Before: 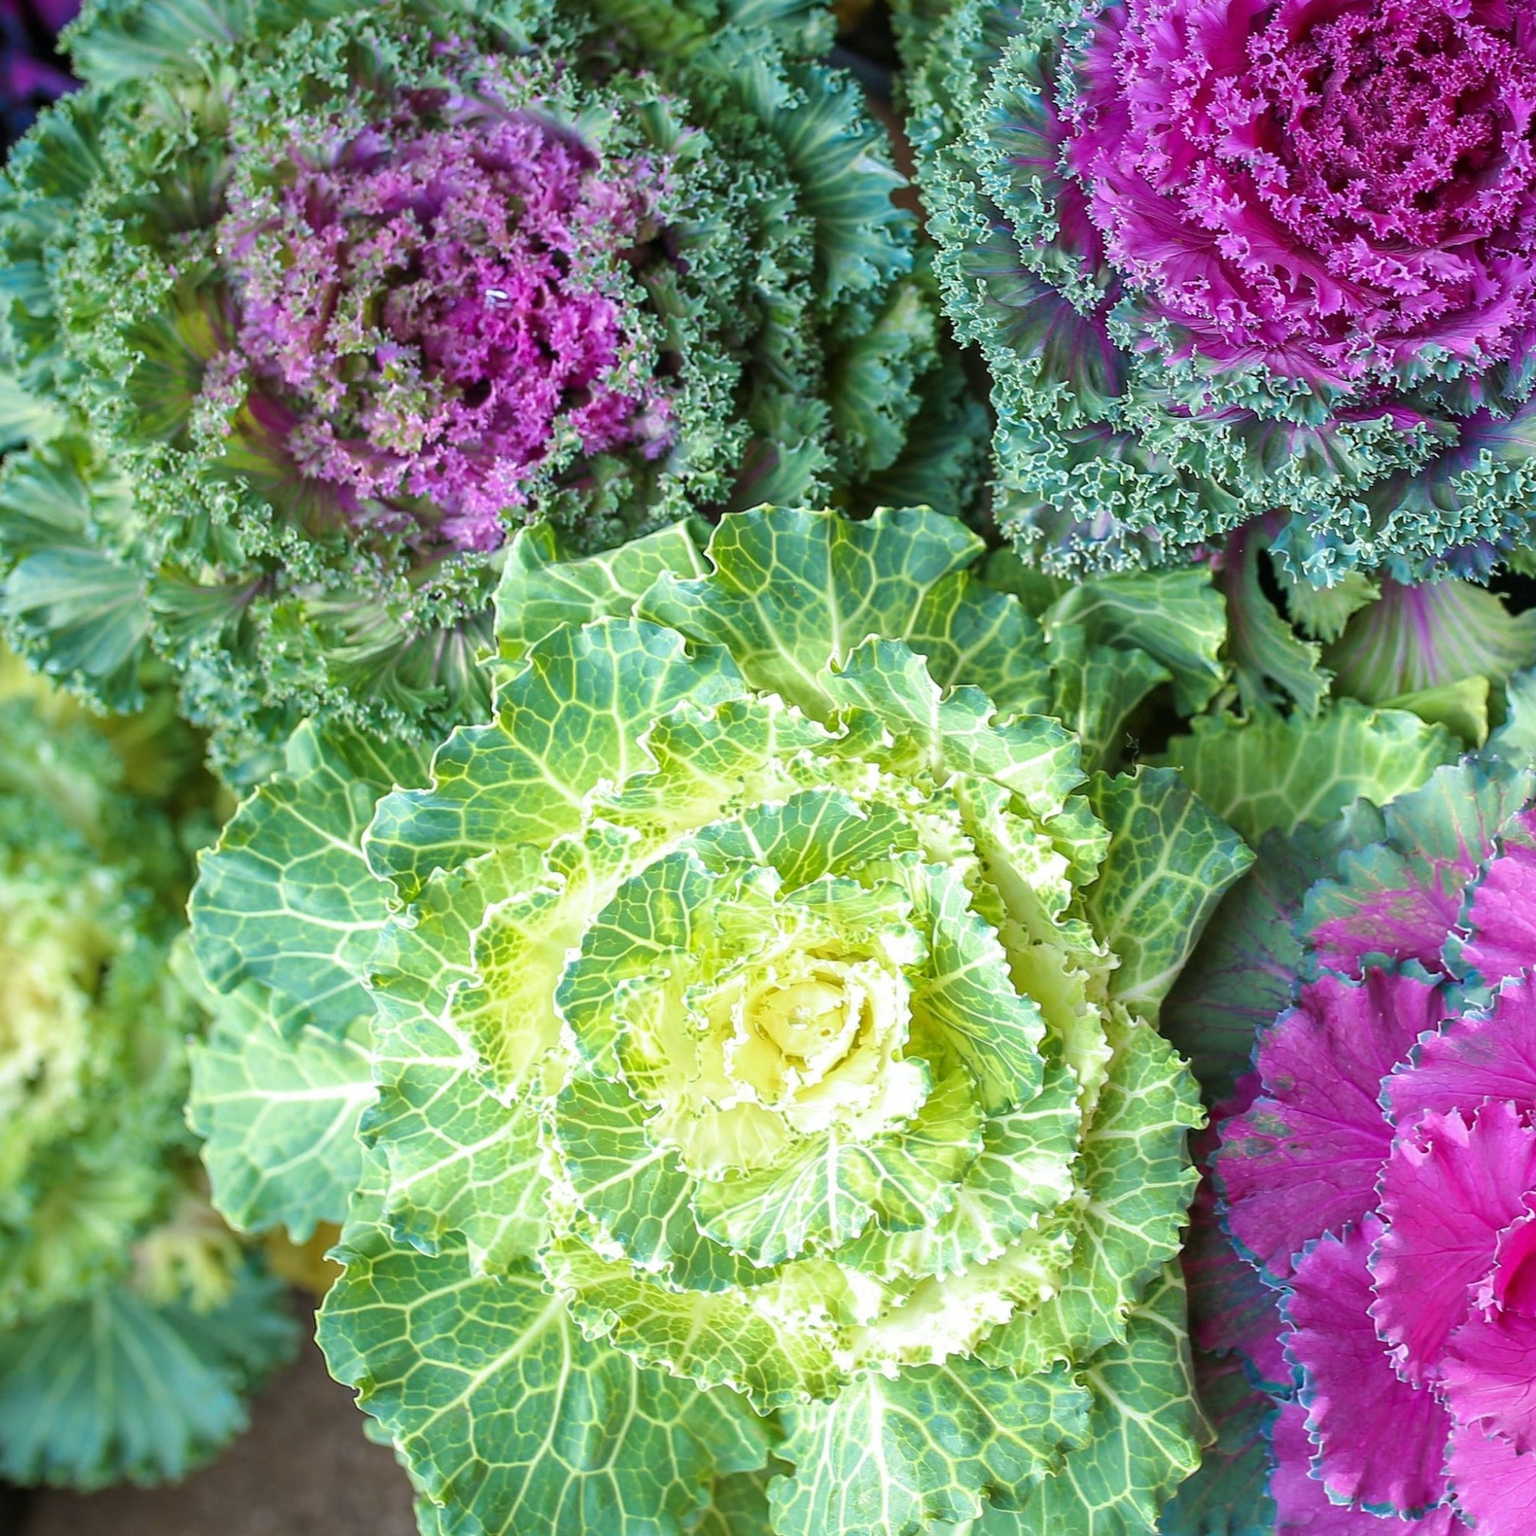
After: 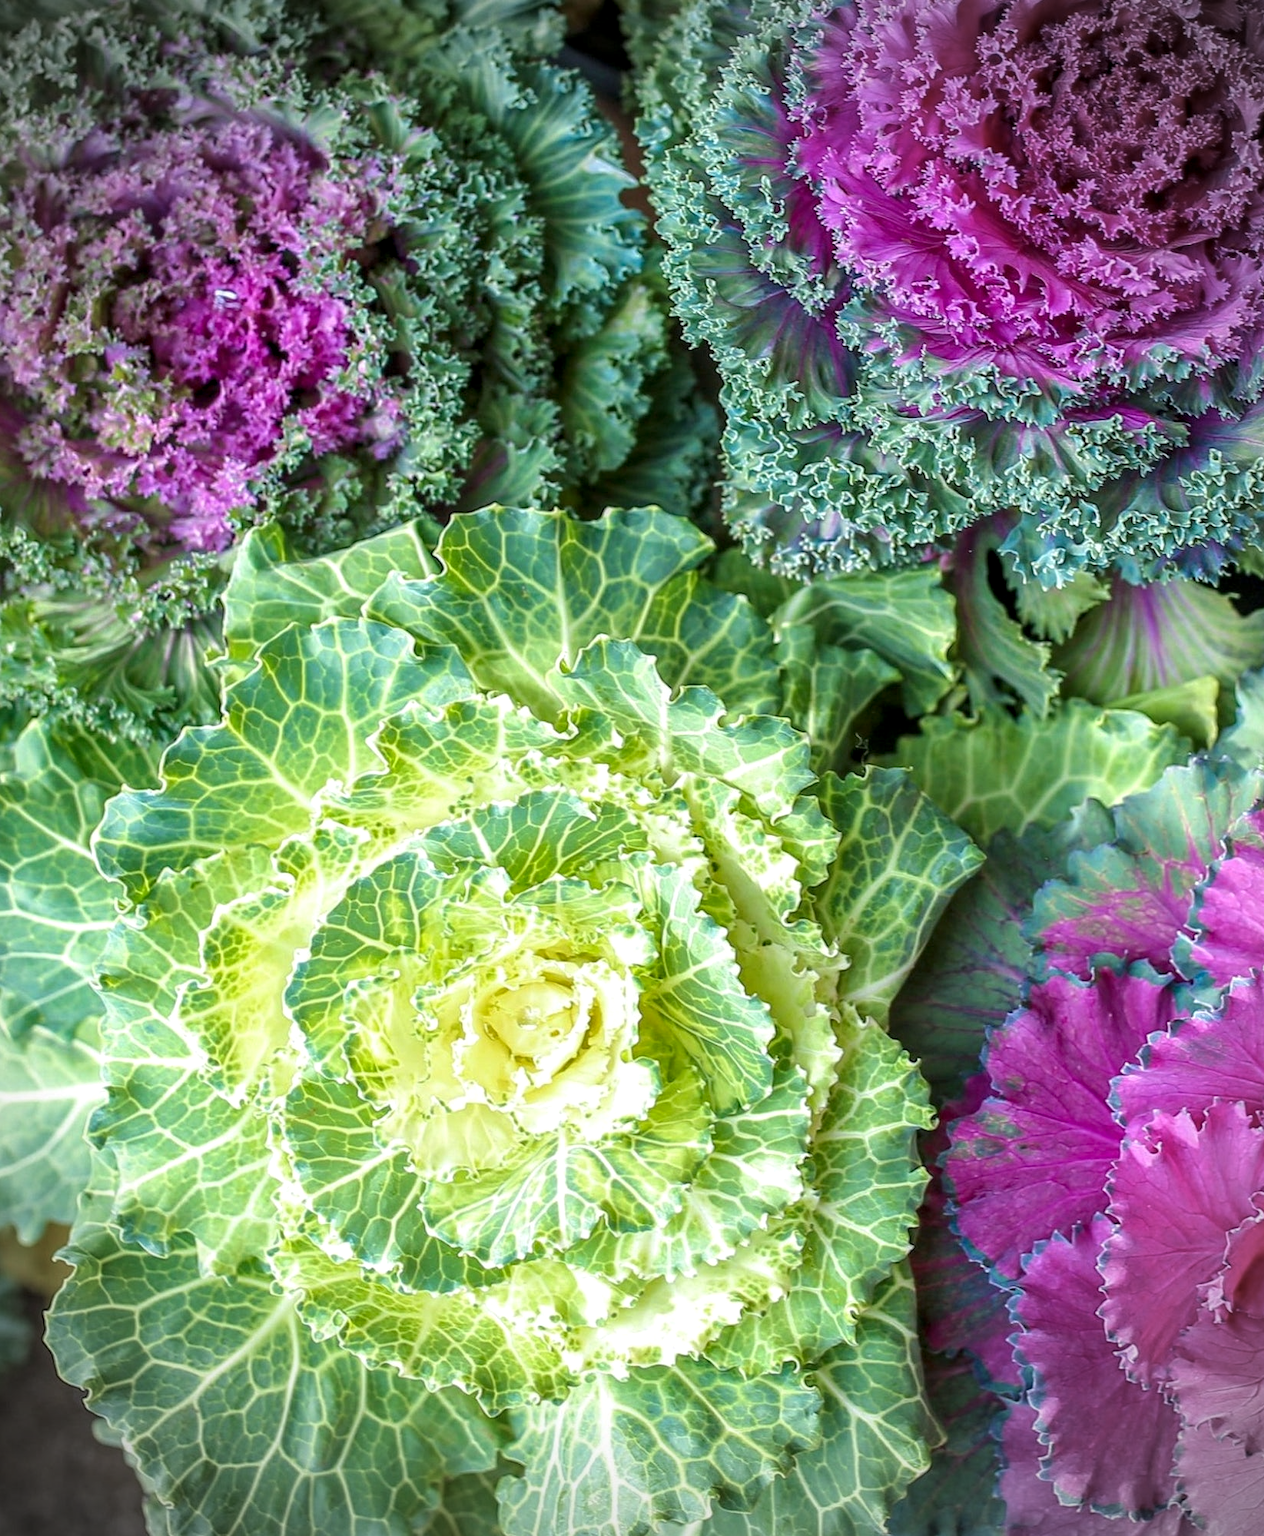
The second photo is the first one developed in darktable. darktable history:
vignetting: fall-off radius 44.95%, brightness -0.615, saturation -0.675
local contrast: highlights 24%, detail 130%
crop: left 17.697%, bottom 0.04%
